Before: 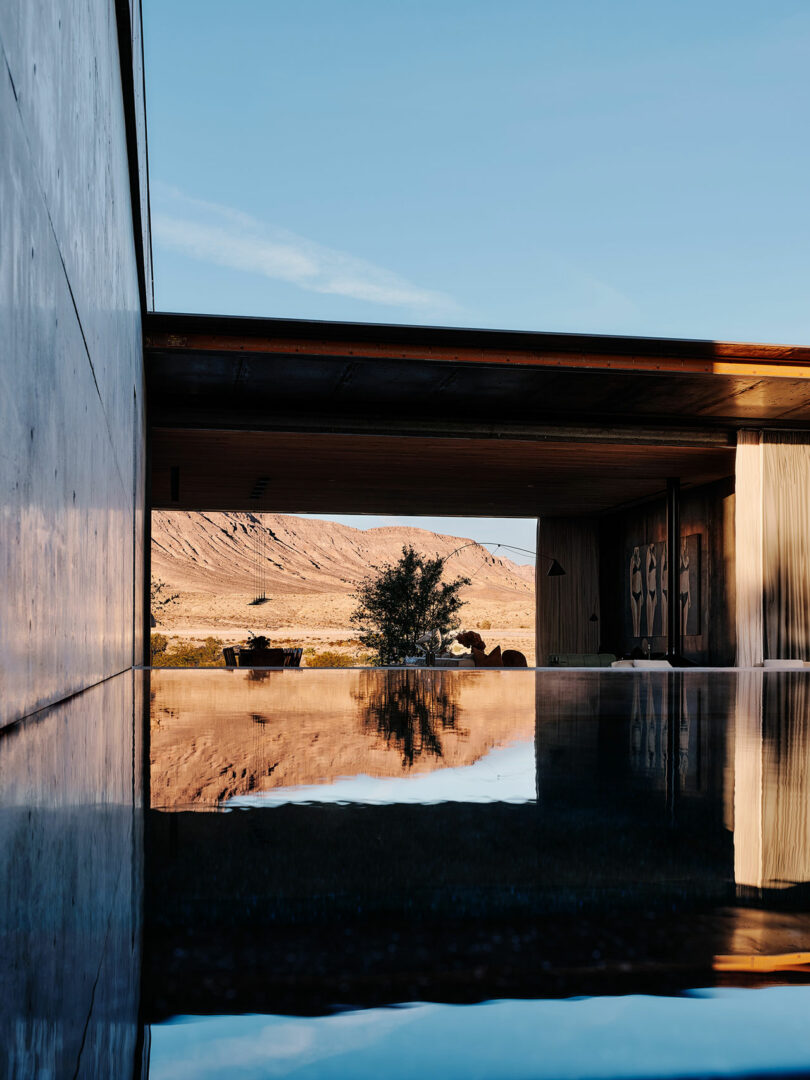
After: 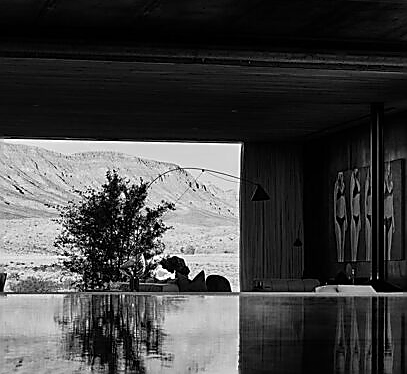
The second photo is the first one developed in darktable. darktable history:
monochrome: on, module defaults
crop: left 36.607%, top 34.735%, right 13.146%, bottom 30.611%
sharpen: radius 1.4, amount 1.25, threshold 0.7
